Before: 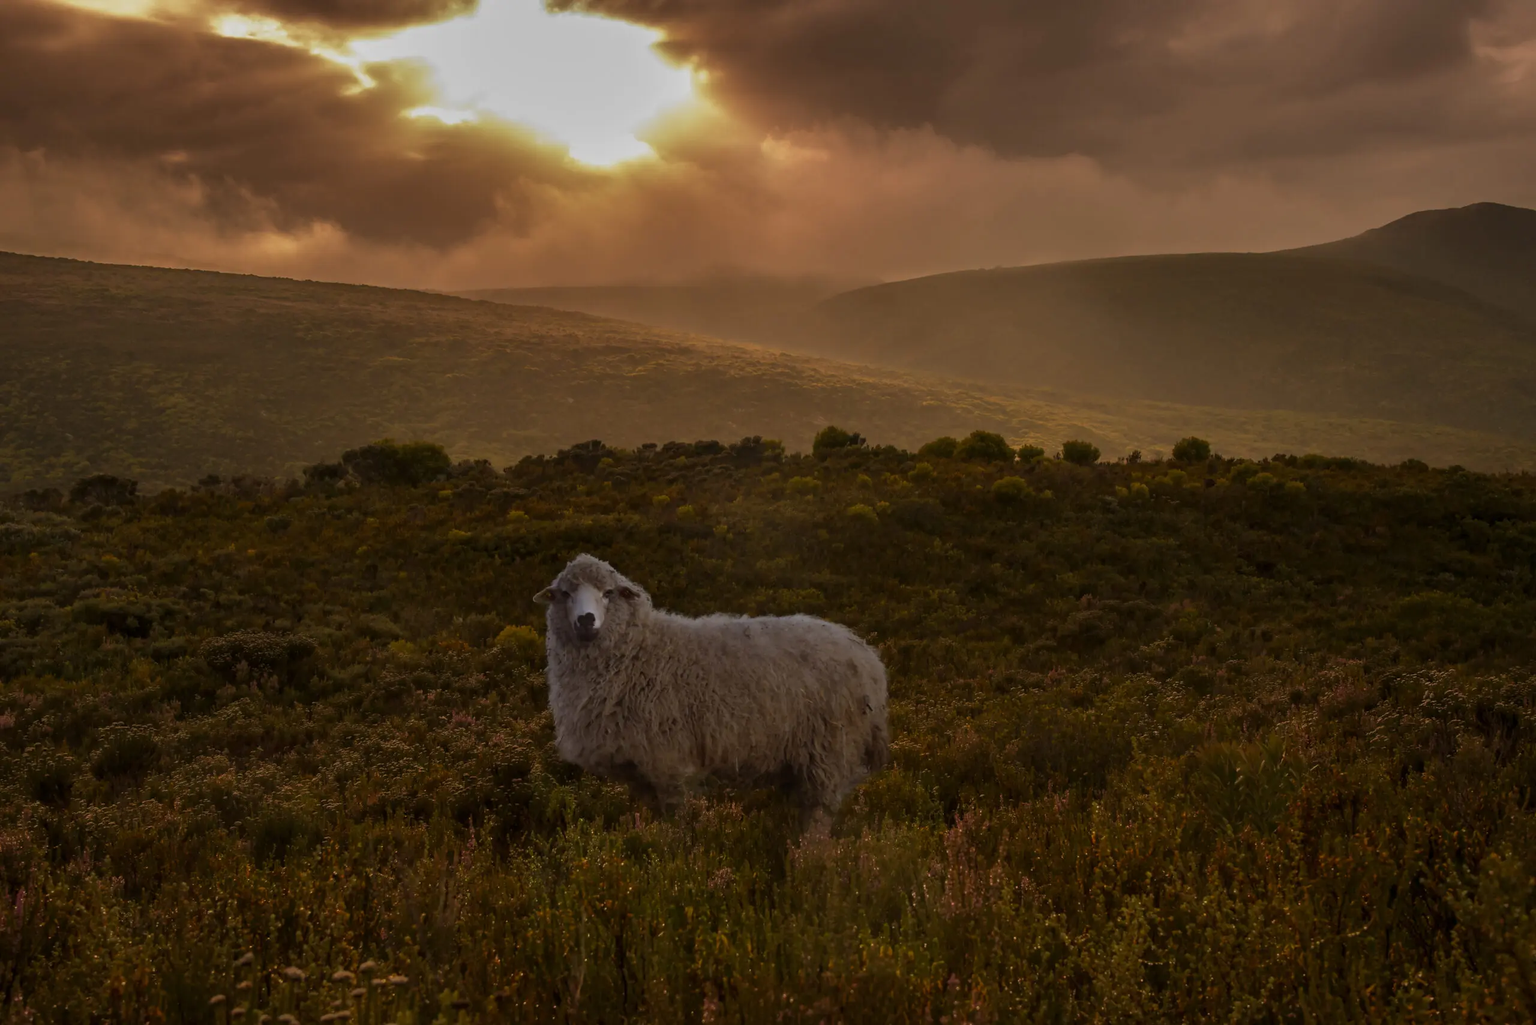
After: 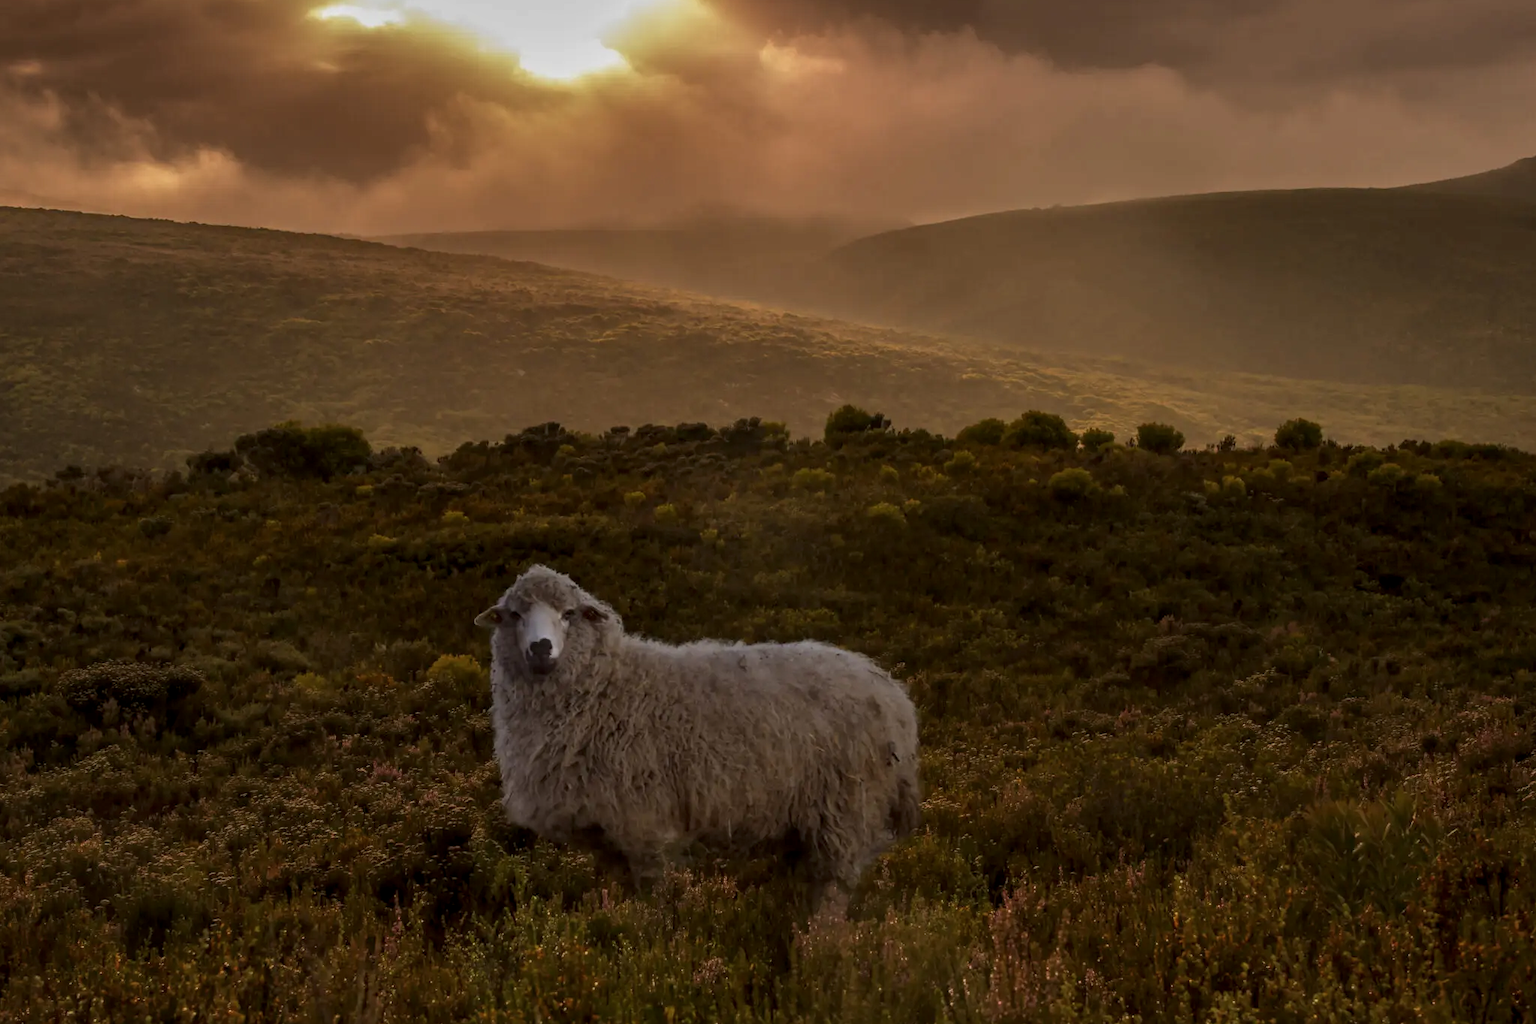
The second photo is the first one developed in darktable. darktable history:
crop and rotate: left 10.071%, top 10.071%, right 10.02%, bottom 10.02%
local contrast: detail 130%
